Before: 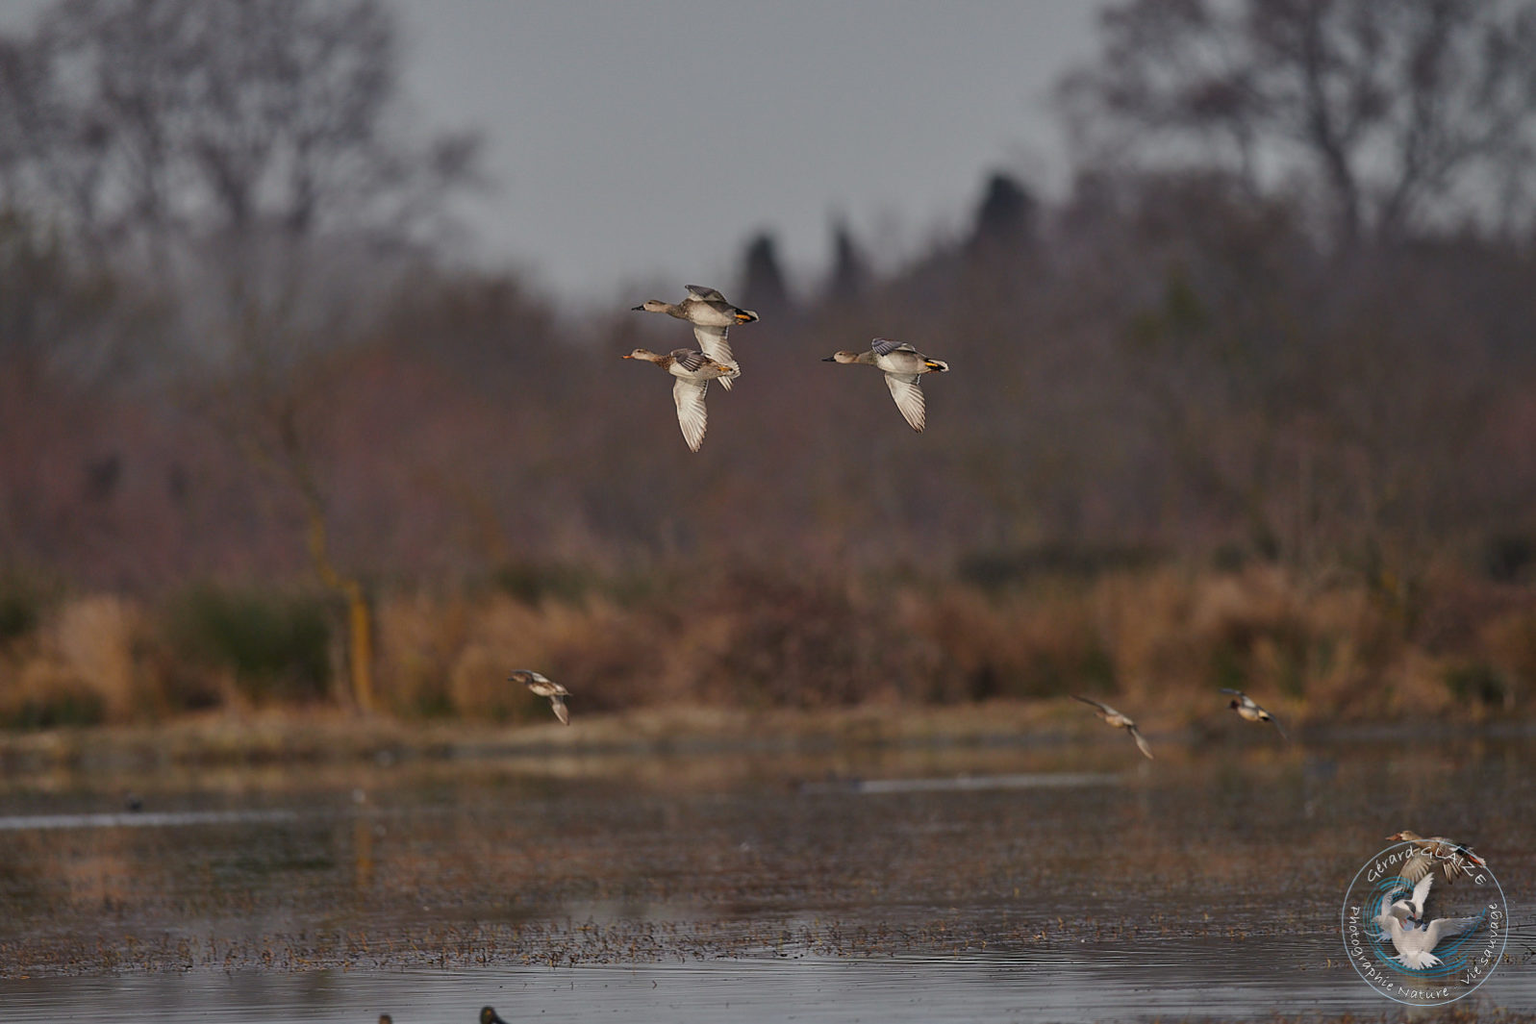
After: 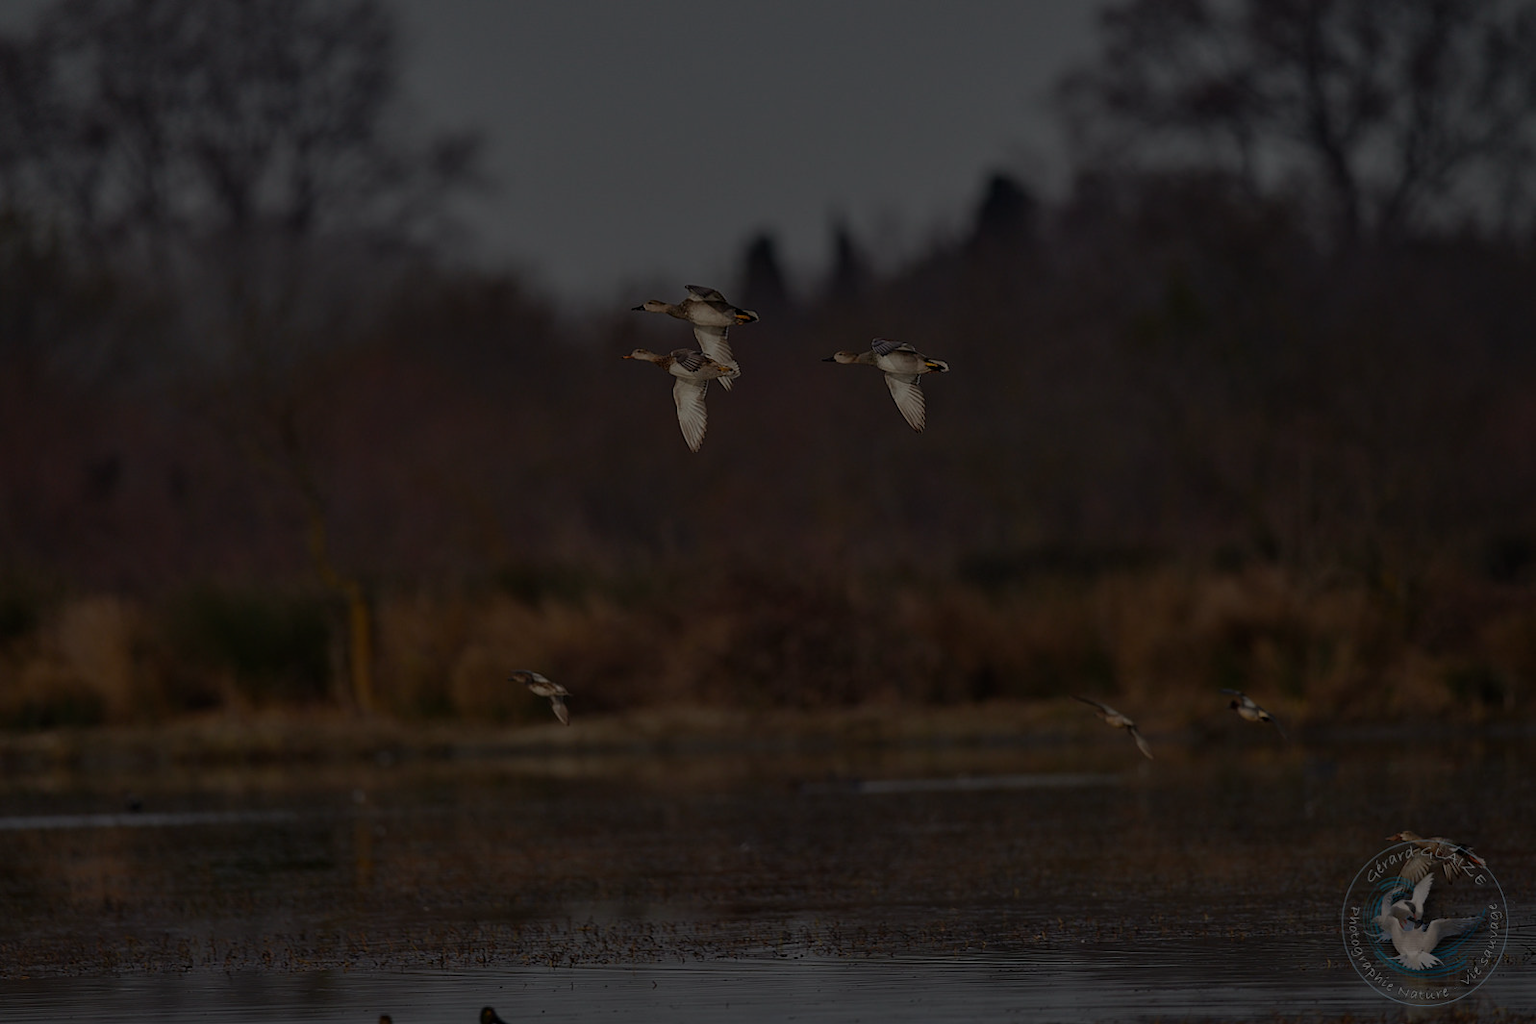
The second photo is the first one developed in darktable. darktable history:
exposure: exposure -2.348 EV, compensate exposure bias true, compensate highlight preservation false
haze removal: compatibility mode true, adaptive false
